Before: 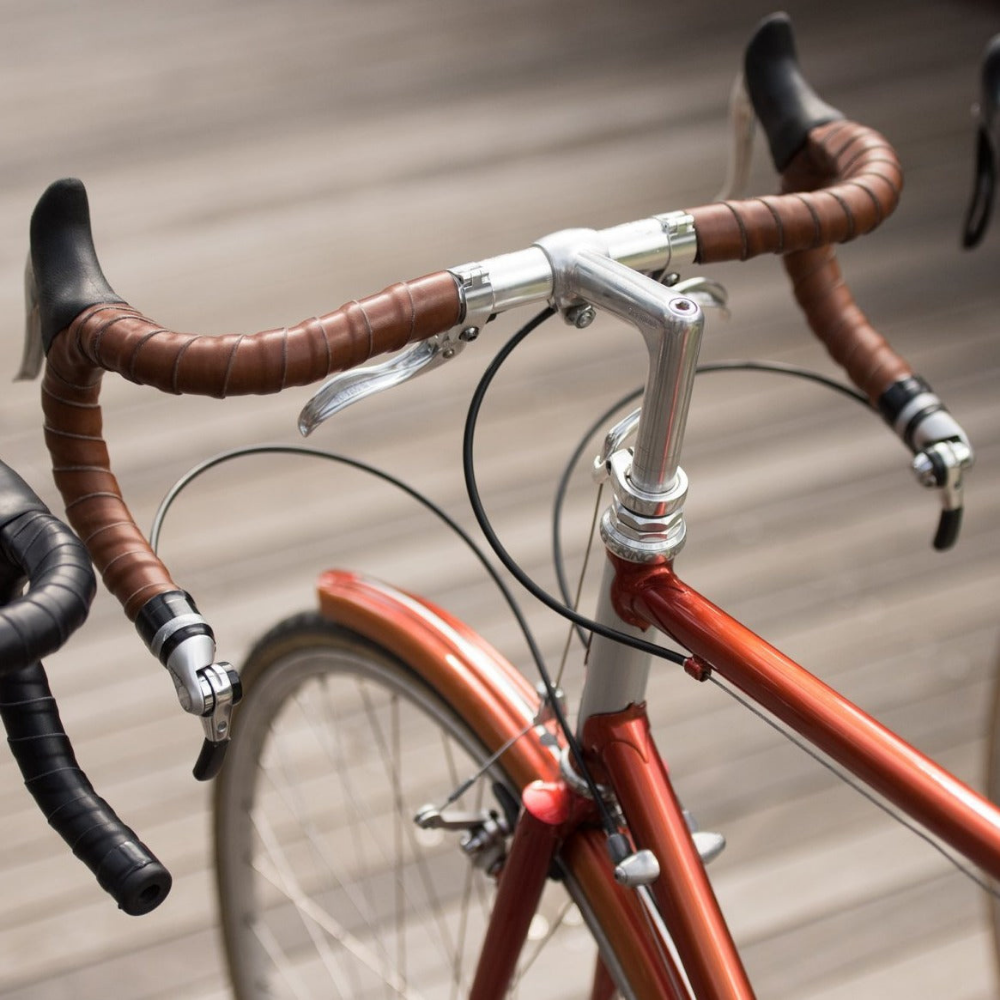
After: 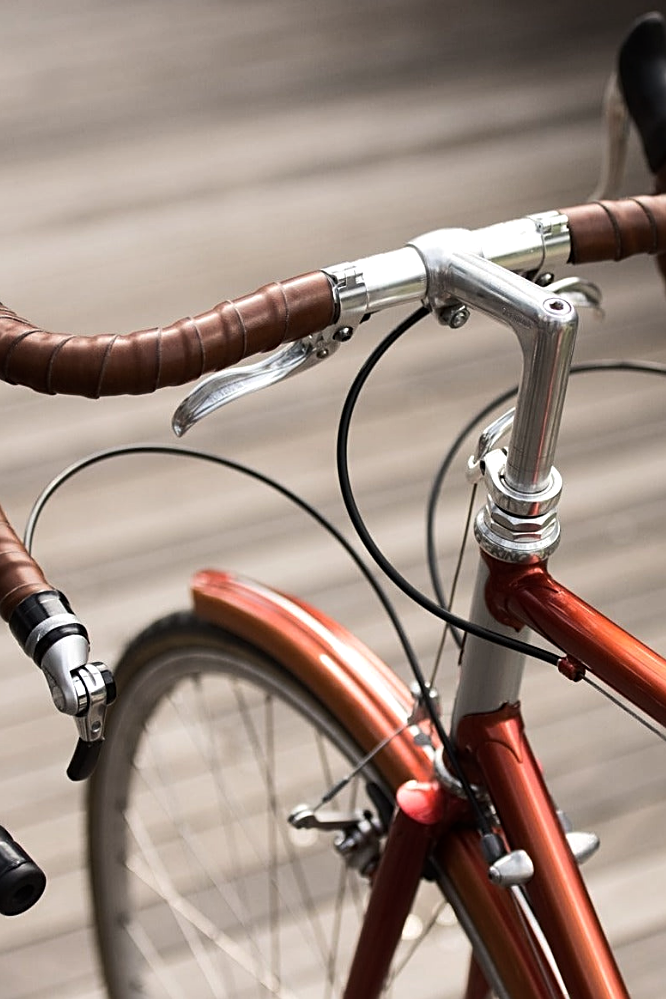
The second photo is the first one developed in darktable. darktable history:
crop and rotate: left 12.673%, right 20.66%
exposure: exposure -0.462 EV, compensate highlight preservation false
tone equalizer: -8 EV -0.75 EV, -7 EV -0.7 EV, -6 EV -0.6 EV, -5 EV -0.4 EV, -3 EV 0.4 EV, -2 EV 0.6 EV, -1 EV 0.7 EV, +0 EV 0.75 EV, edges refinement/feathering 500, mask exposure compensation -1.57 EV, preserve details no
sharpen: on, module defaults
